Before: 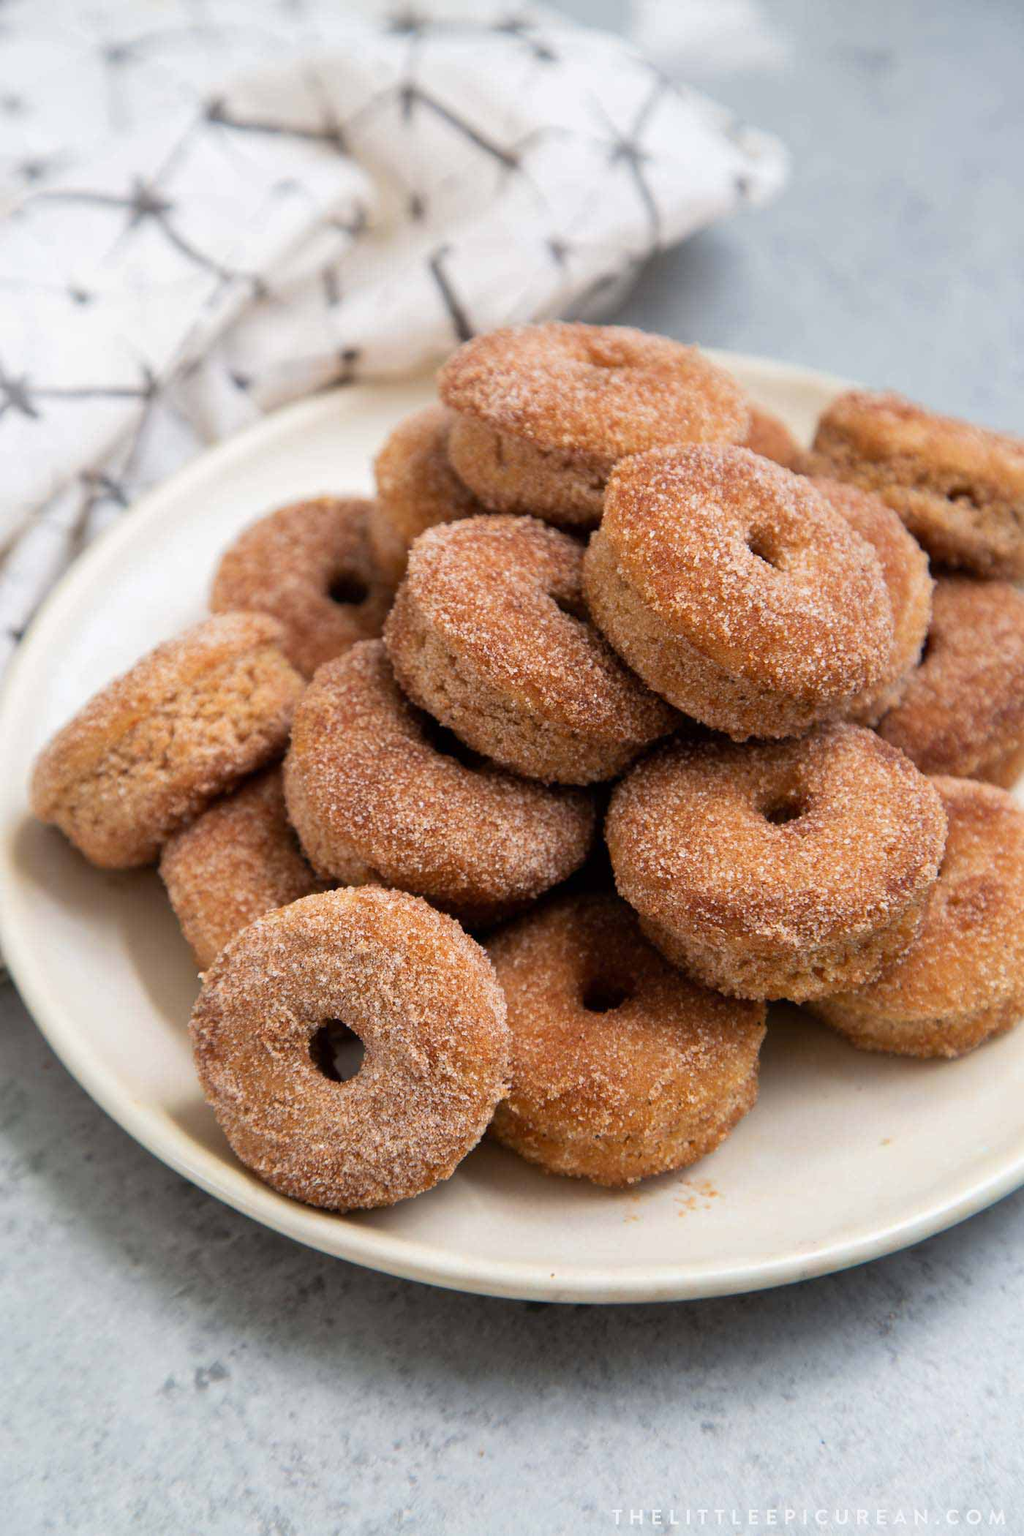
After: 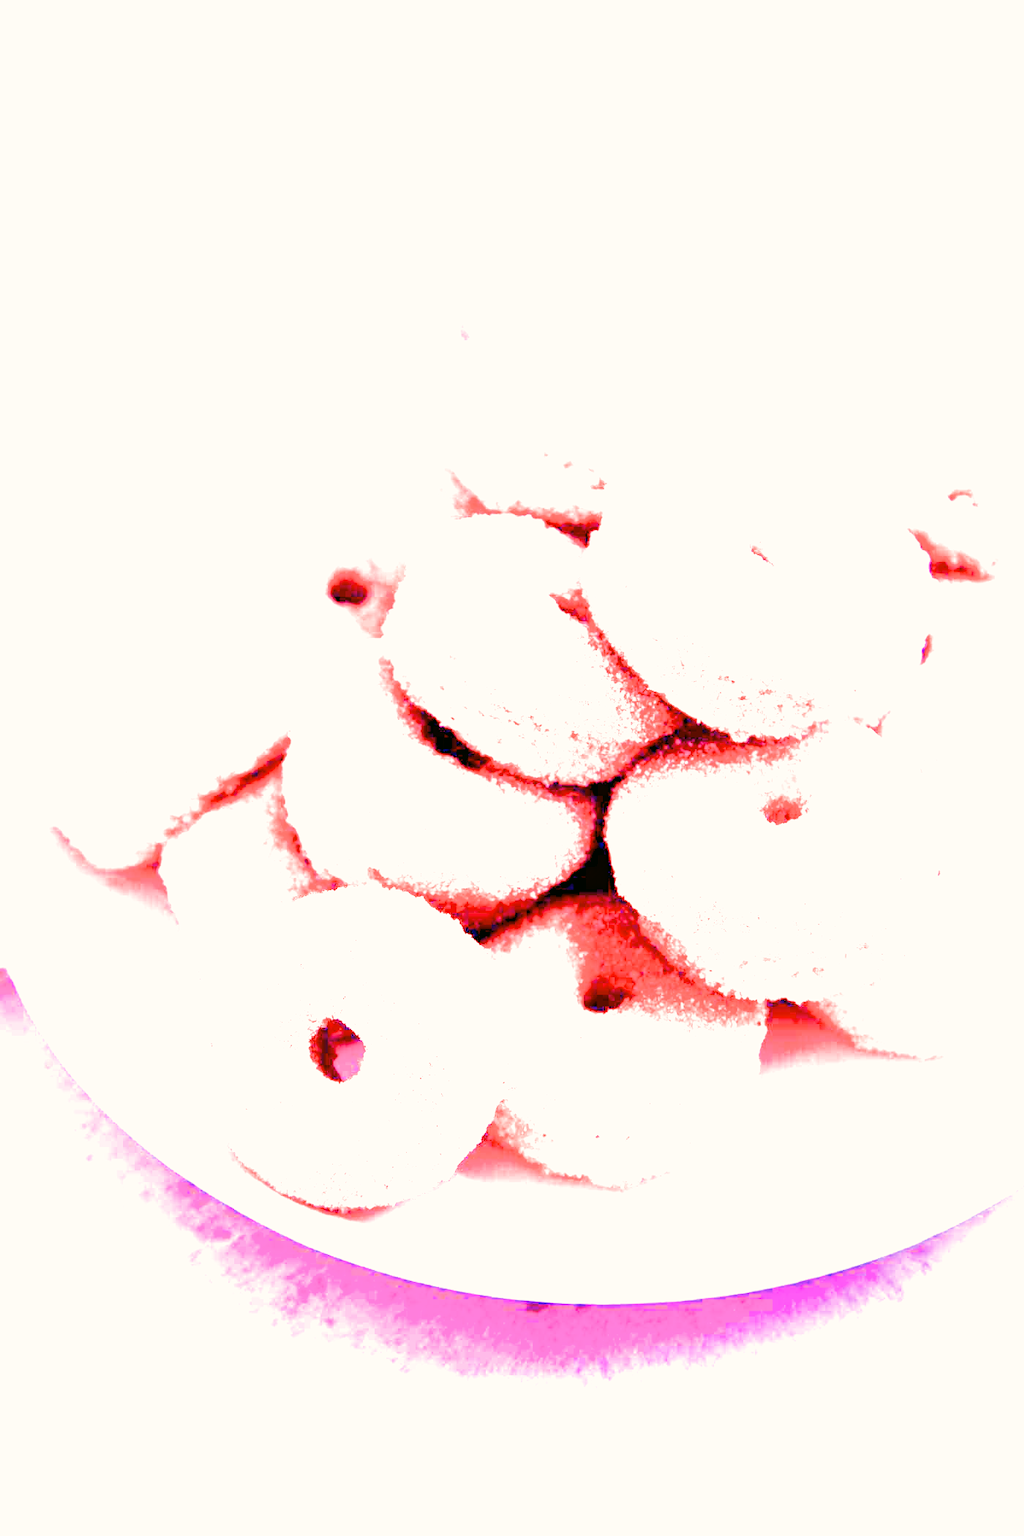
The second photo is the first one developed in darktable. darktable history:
tone equalizer: -8 EV -1.84 EV, -7 EV -1.16 EV, -6 EV -1.62 EV, smoothing diameter 25%, edges refinement/feathering 10, preserve details guided filter
contrast equalizer: y [[0.5, 0.5, 0.472, 0.5, 0.5, 0.5], [0.5 ×6], [0.5 ×6], [0 ×6], [0 ×6]]
exposure: black level correction 0.005, exposure 0.417 EV, compensate highlight preservation false
filmic rgb: black relative exposure -7.65 EV, white relative exposure 4.56 EV, hardness 3.61, color science v6 (2022)
color correction: highlights a* 4.02, highlights b* 4.98, shadows a* -7.55, shadows b* 4.98
white balance: red 8, blue 8
